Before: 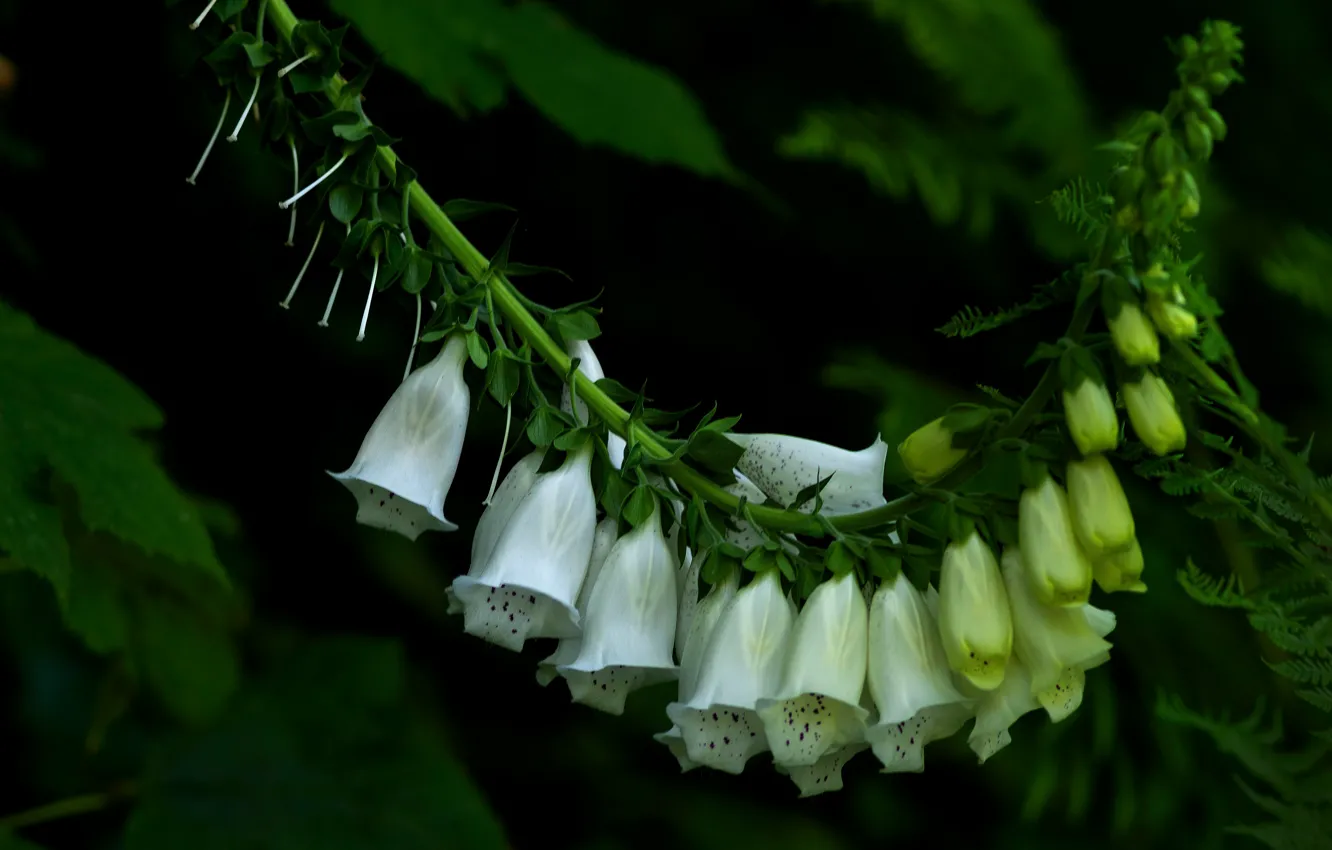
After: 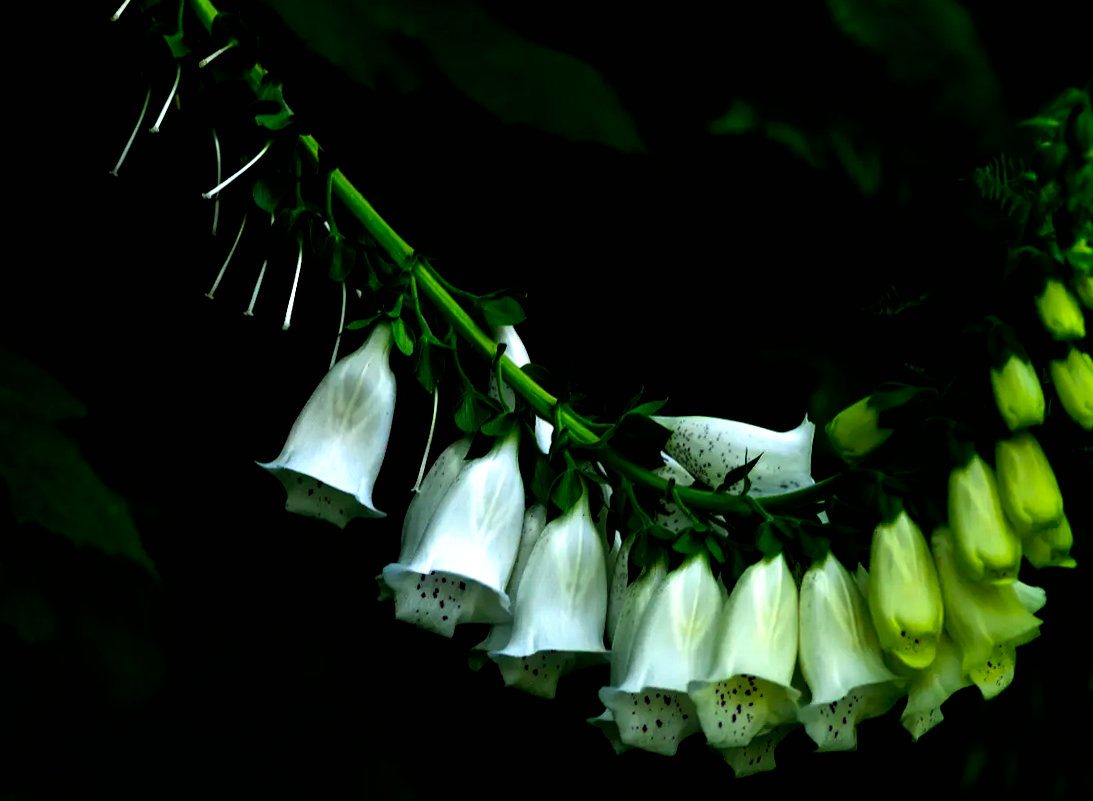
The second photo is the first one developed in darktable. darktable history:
filmic rgb: black relative exposure -8.2 EV, white relative exposure 2.2 EV, threshold 3 EV, hardness 7.11, latitude 85.74%, contrast 1.696, highlights saturation mix -4%, shadows ↔ highlights balance -2.69%, preserve chrominance no, color science v5 (2021), contrast in shadows safe, contrast in highlights safe, enable highlight reconstruction true
crop and rotate: angle 1°, left 4.281%, top 0.642%, right 11.383%, bottom 2.486%
